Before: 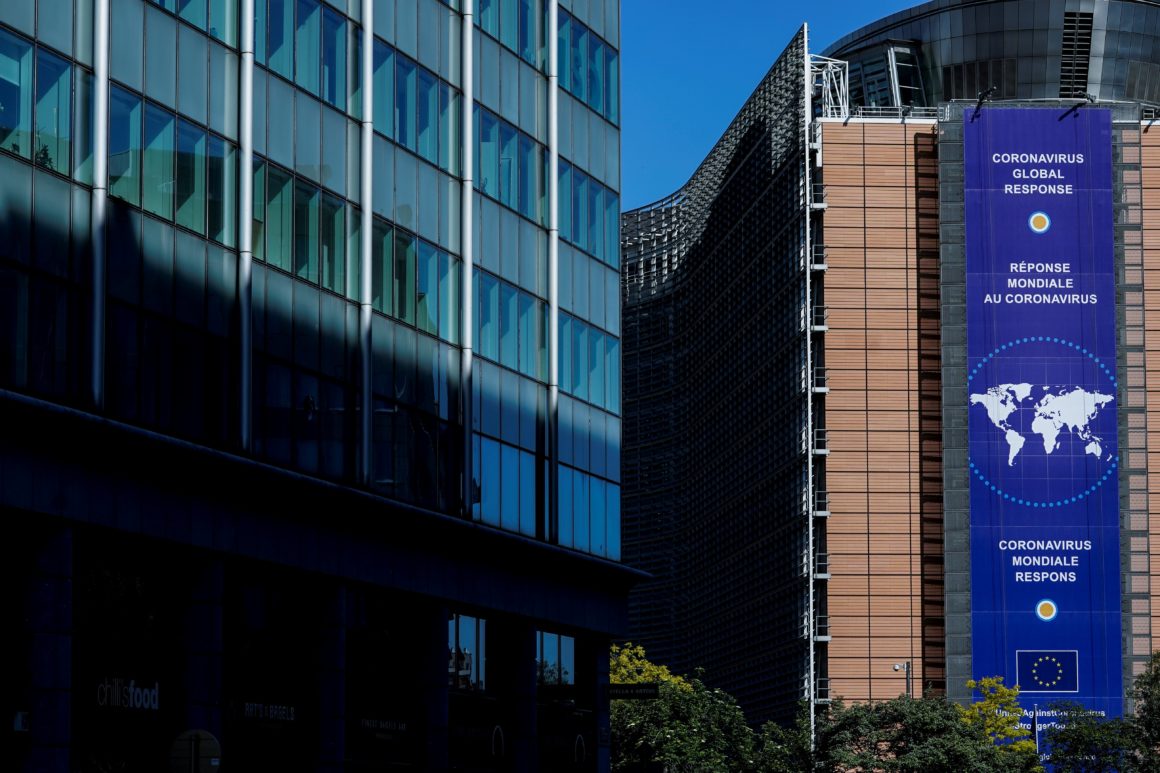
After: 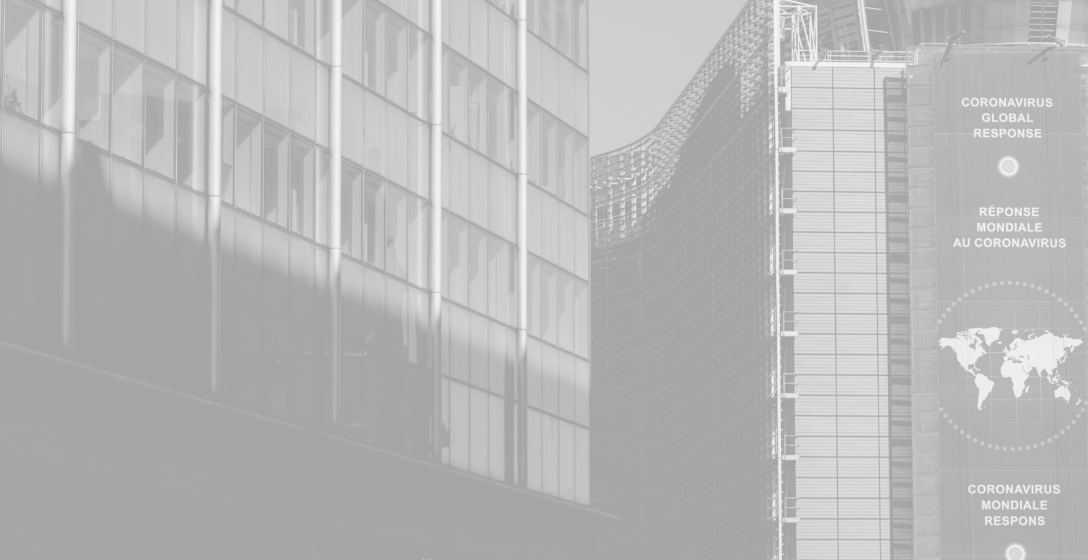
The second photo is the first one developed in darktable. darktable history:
crop: left 2.737%, top 7.287%, right 3.421%, bottom 20.179%
monochrome: on, module defaults
colorize: hue 331.2°, saturation 75%, source mix 30.28%, lightness 70.52%, version 1
